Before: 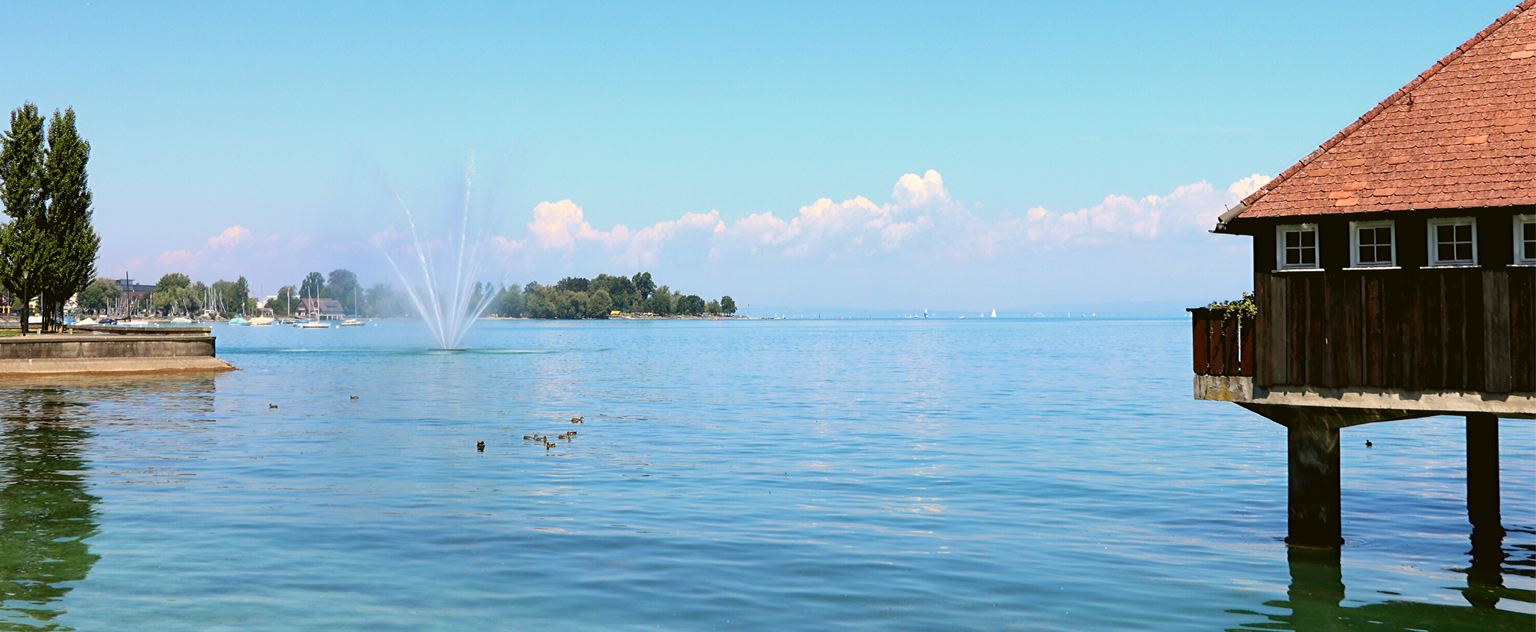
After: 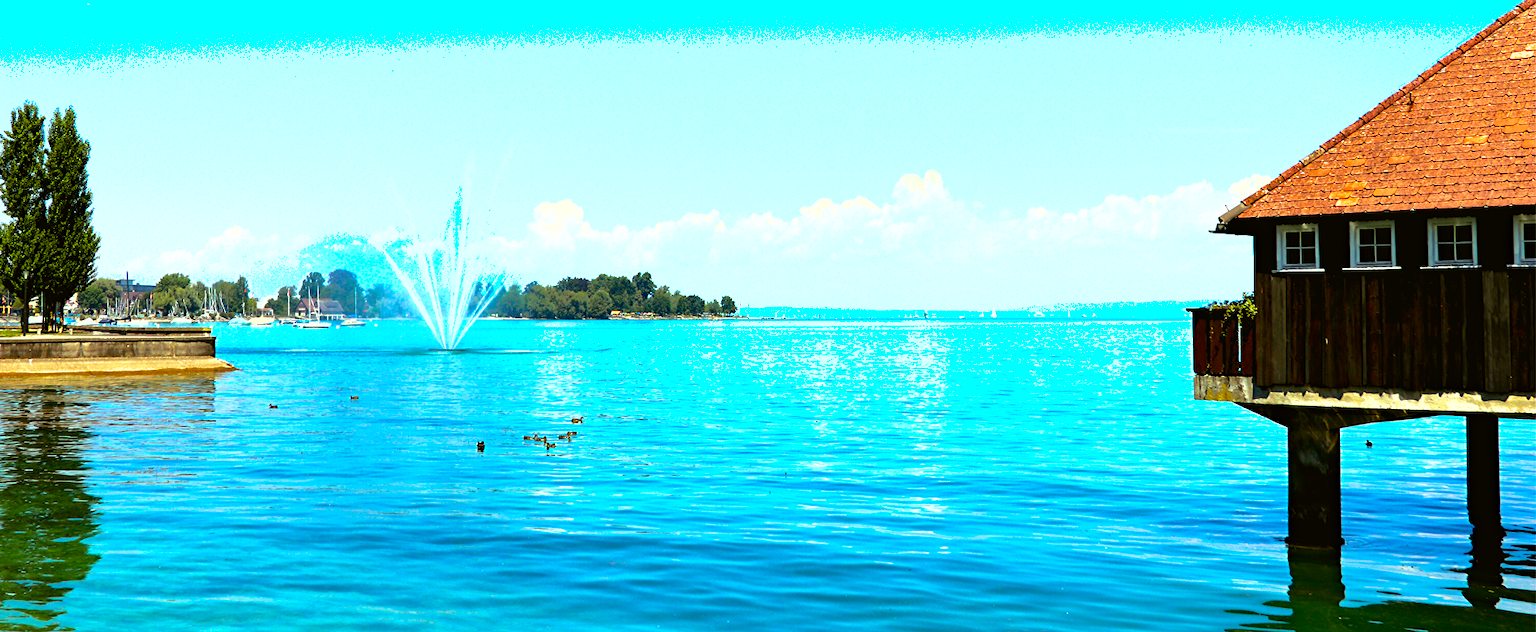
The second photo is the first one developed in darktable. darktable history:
contrast brightness saturation: contrast 0.149, brightness -0.014, saturation 0.101
exposure: exposure 0.2 EV, compensate highlight preservation false
color balance rgb: highlights gain › luminance 19.999%, highlights gain › chroma 2.736%, highlights gain › hue 172.49°, perceptual saturation grading › global saturation 19.452%, global vibrance 24.995%, contrast 19.642%
shadows and highlights: shadows 29.85
haze removal: compatibility mode true, adaptive false
